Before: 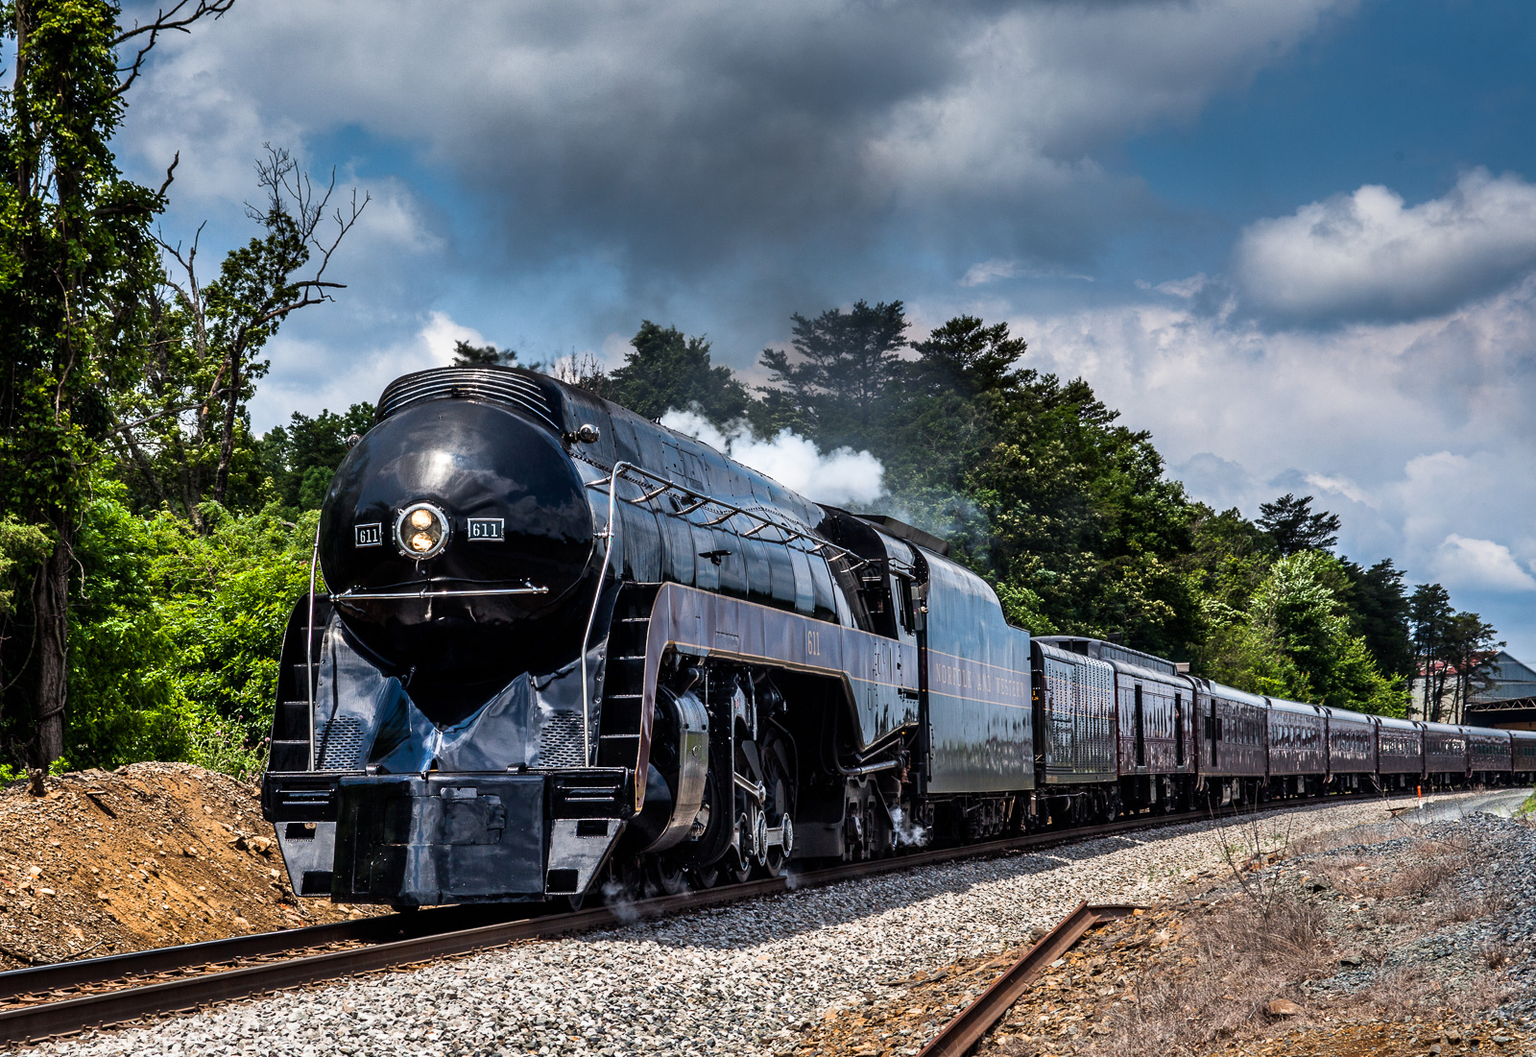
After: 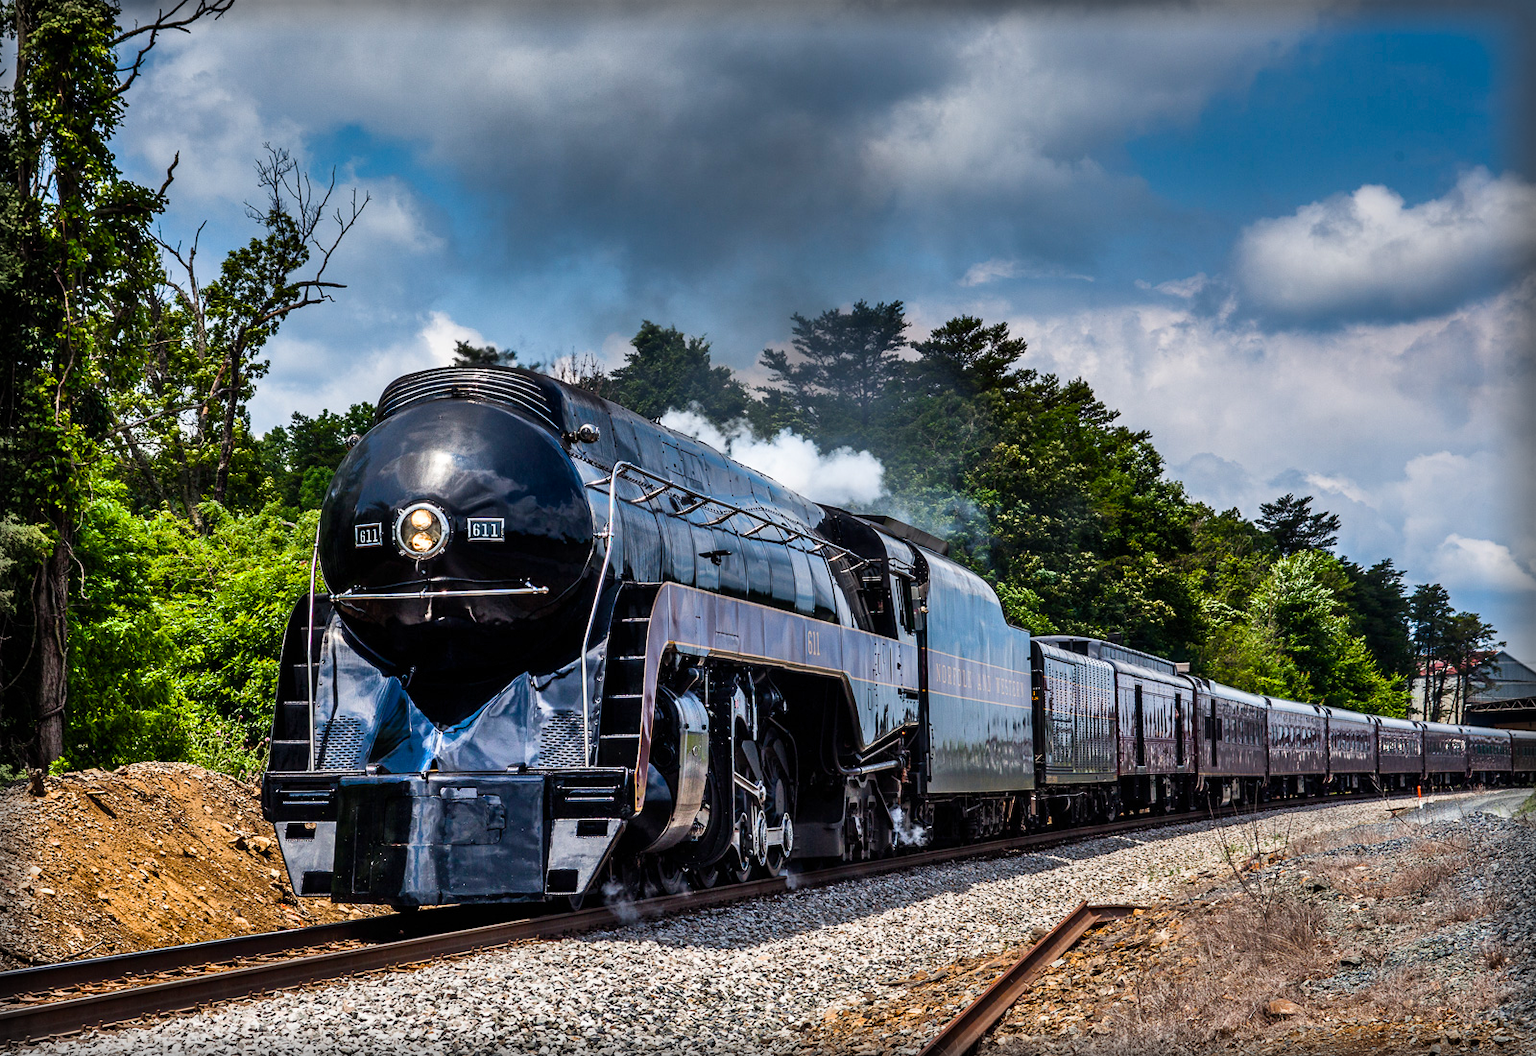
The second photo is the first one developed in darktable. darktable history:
shadows and highlights: shadows 48.43, highlights -41.35, soften with gaussian
color balance rgb: perceptual saturation grading › global saturation 21.067%, perceptual saturation grading › highlights -19.81%, perceptual saturation grading › shadows 29.629%
vignetting: fall-off start 93.42%, fall-off radius 6.09%, automatic ratio true, width/height ratio 1.332, shape 0.052, unbound false
